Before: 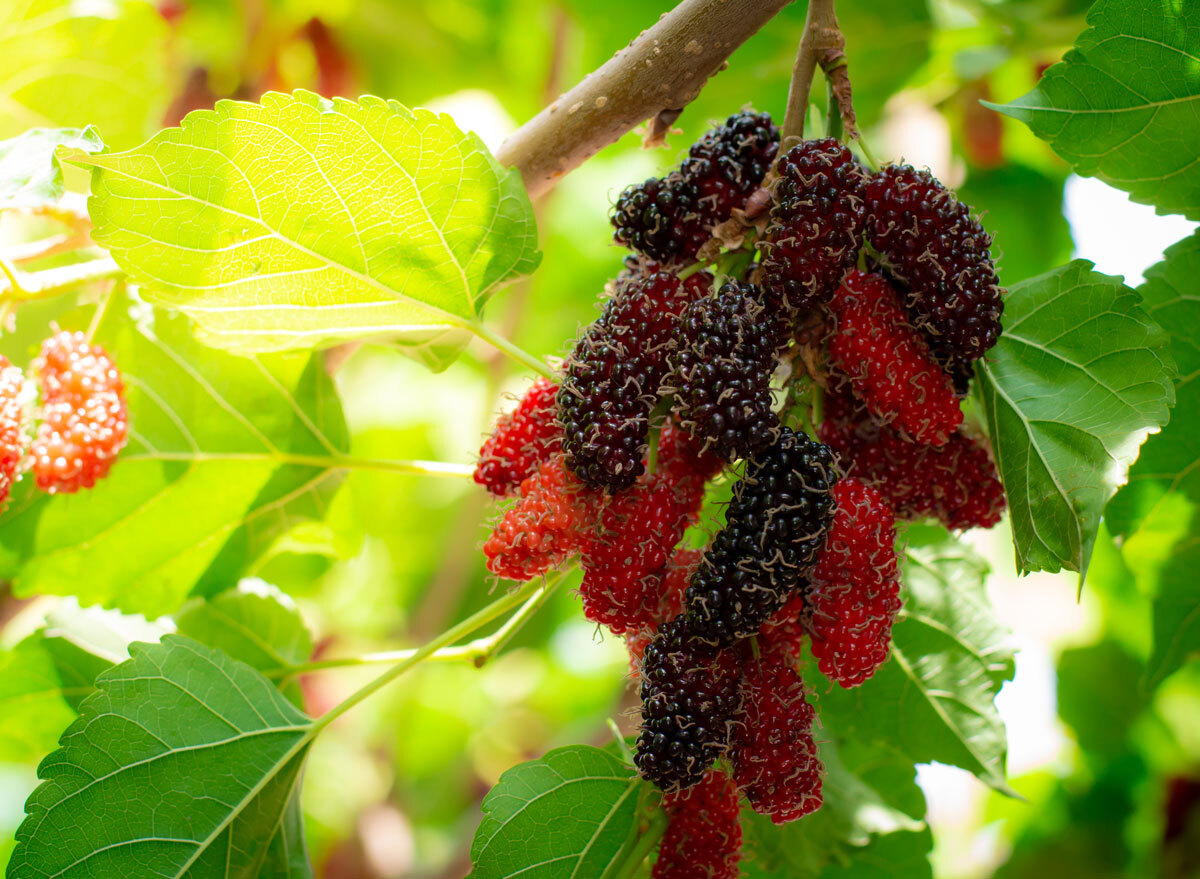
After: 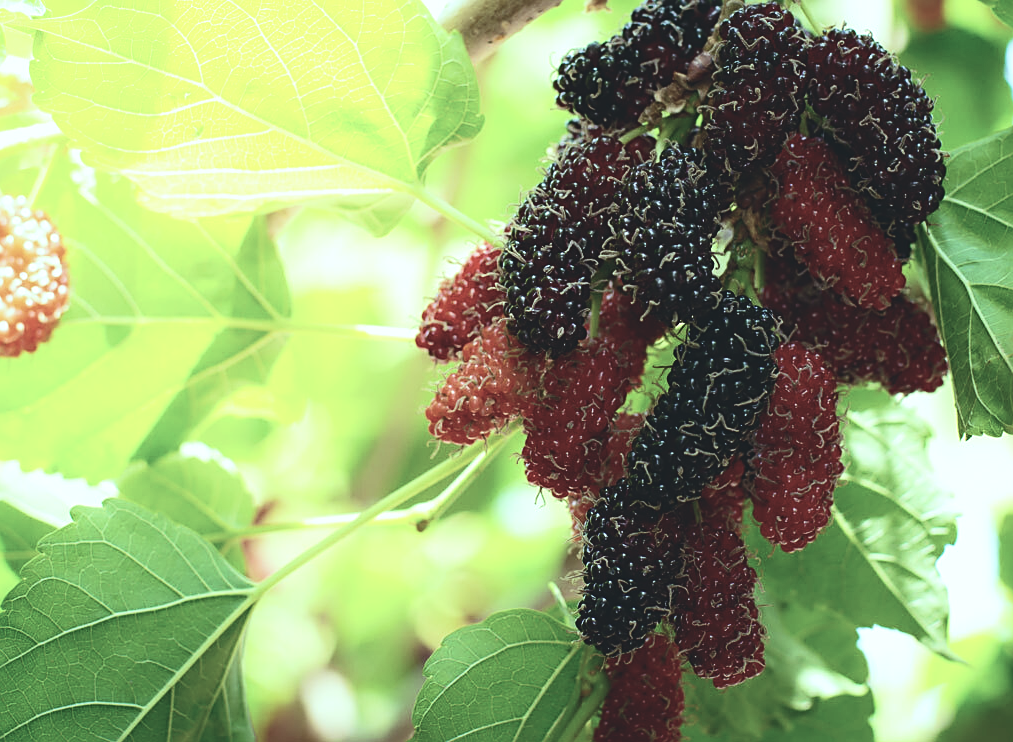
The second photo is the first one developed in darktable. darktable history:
velvia: on, module defaults
sharpen: on, module defaults
contrast brightness saturation: contrast 0.25, saturation -0.31
crop and rotate: left 4.842%, top 15.51%, right 10.668%
exposure: black level correction -0.028, compensate highlight preservation false
color balance: mode lift, gamma, gain (sRGB), lift [0.997, 0.979, 1.021, 1.011], gamma [1, 1.084, 0.916, 0.998], gain [1, 0.87, 1.13, 1.101], contrast 4.55%, contrast fulcrum 38.24%, output saturation 104.09%
